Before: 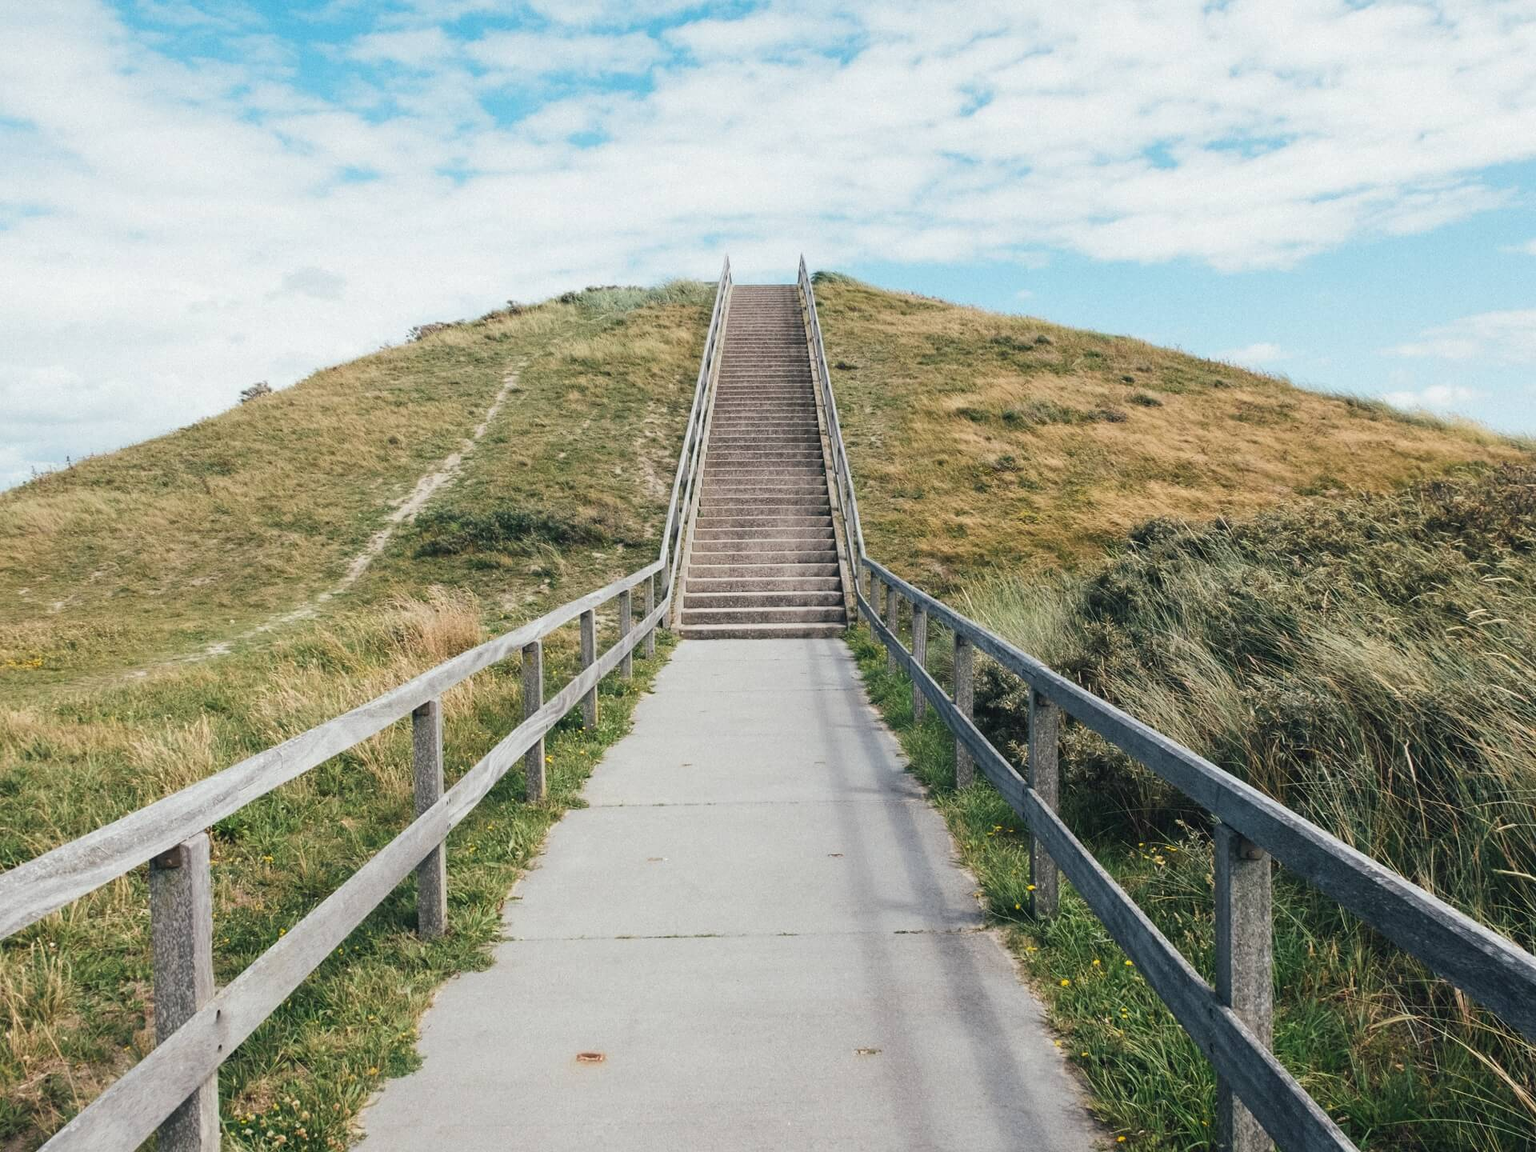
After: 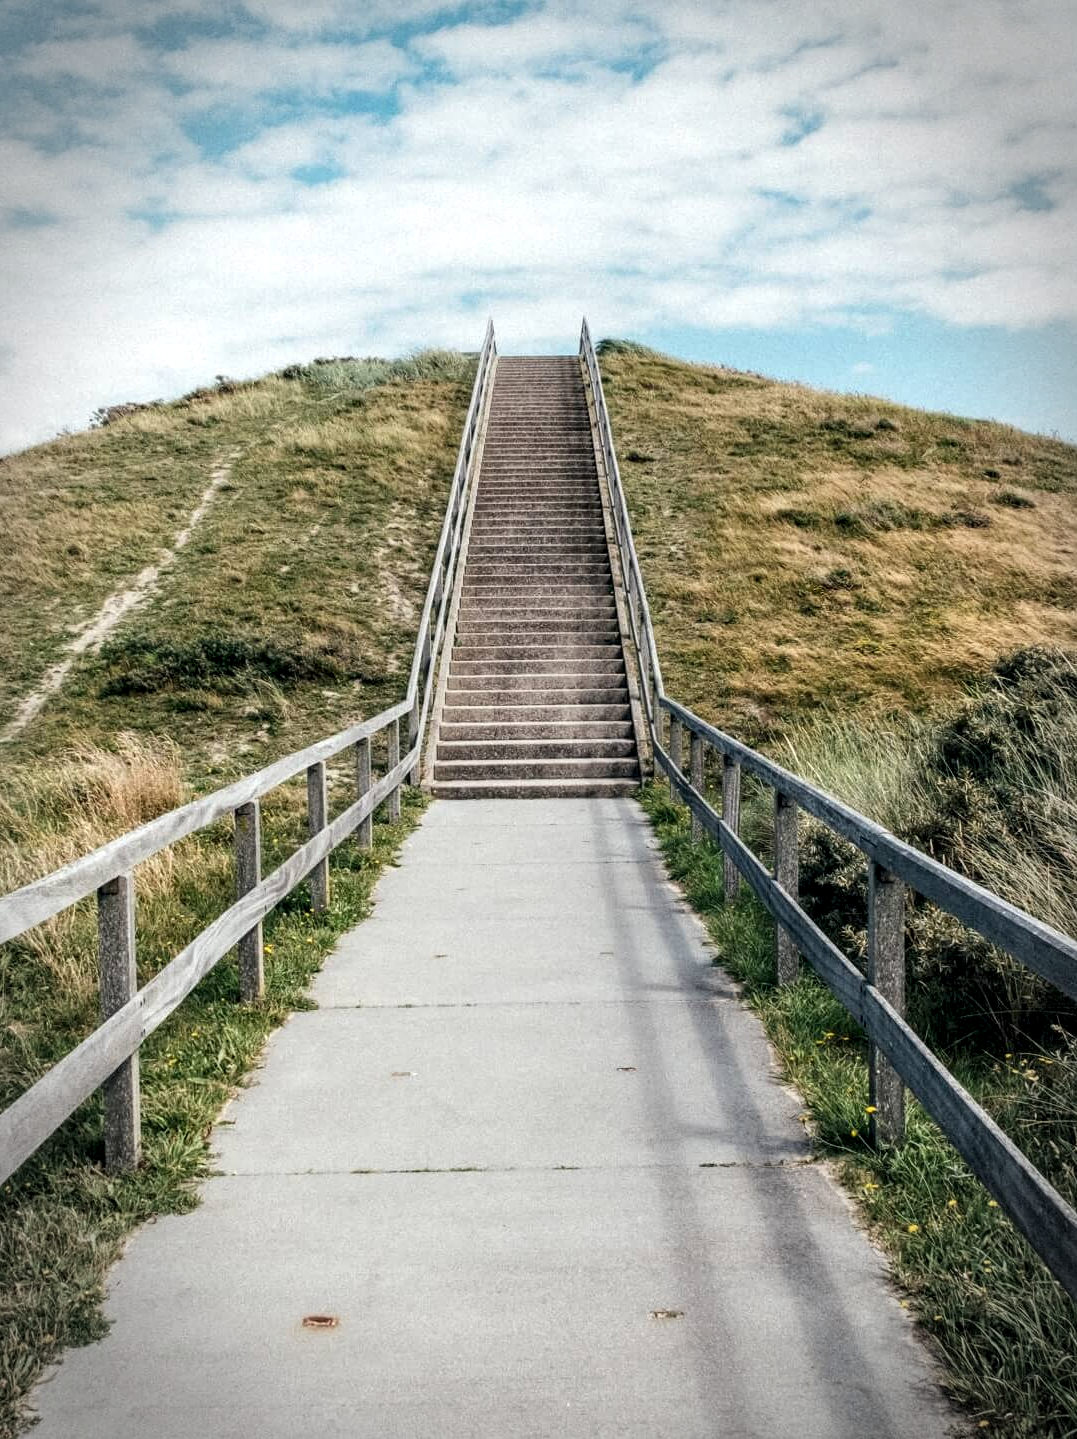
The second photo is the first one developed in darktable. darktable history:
crop: left 21.801%, right 22.075%, bottom 0.005%
vignetting: automatic ratio true, dithering 8-bit output
local contrast: highlights 60%, shadows 62%, detail 160%
